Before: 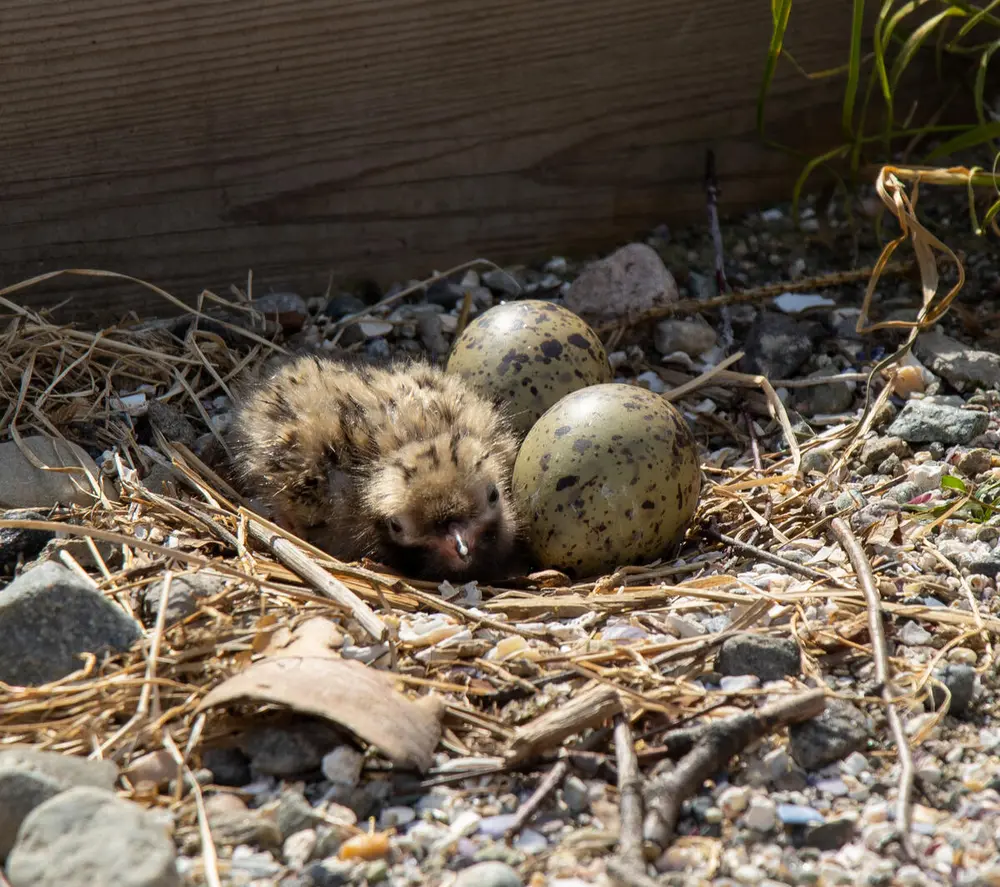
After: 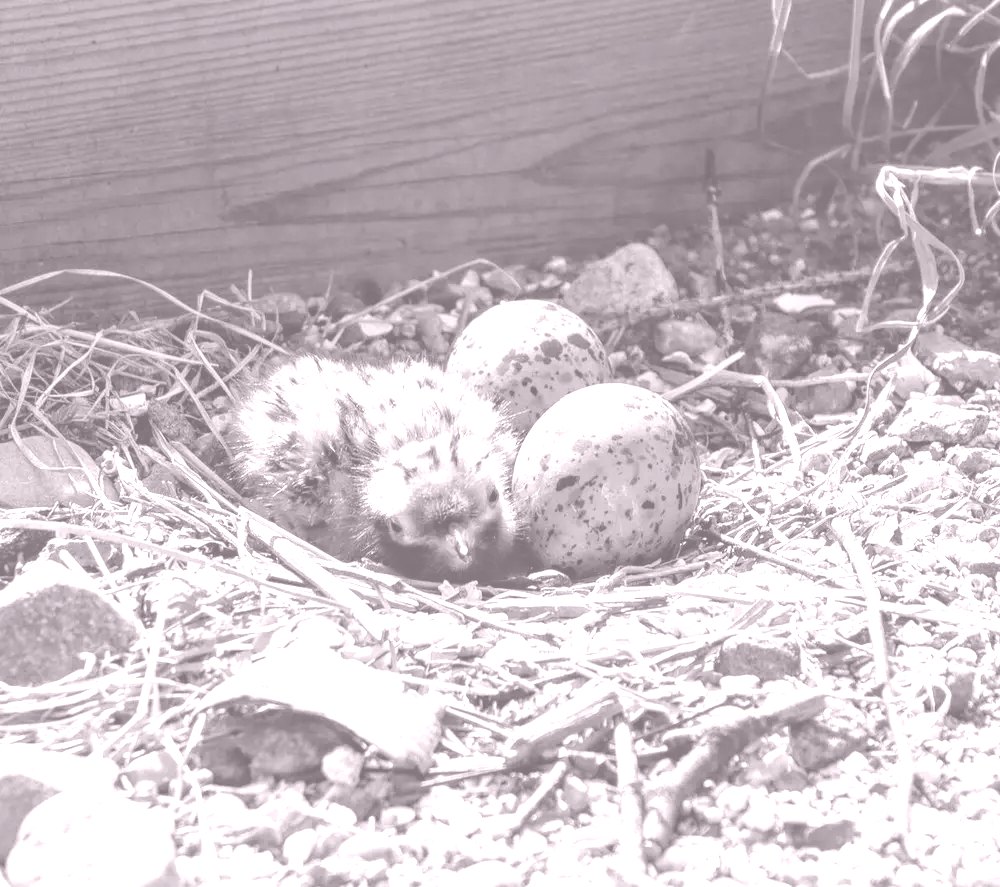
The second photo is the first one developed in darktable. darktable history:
local contrast: on, module defaults
colorize: hue 25.2°, saturation 83%, source mix 82%, lightness 79%, version 1
